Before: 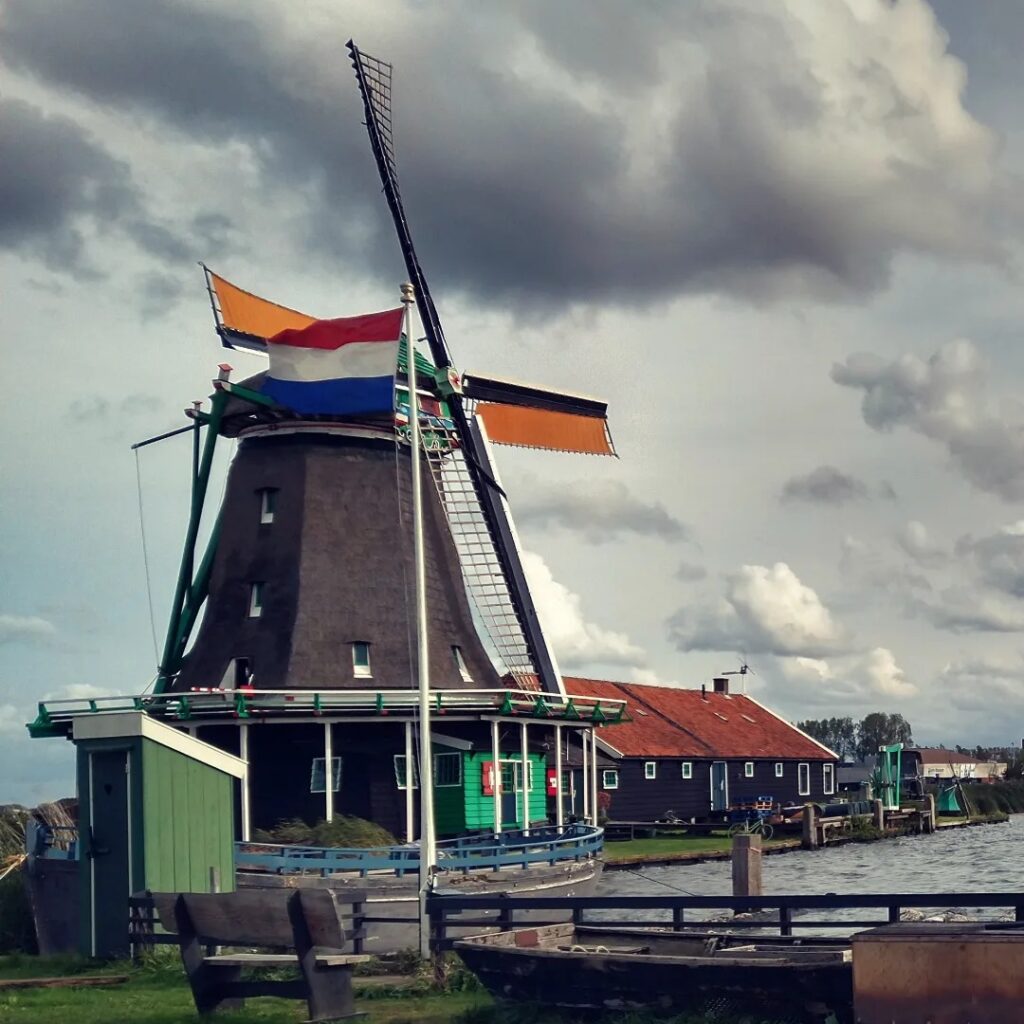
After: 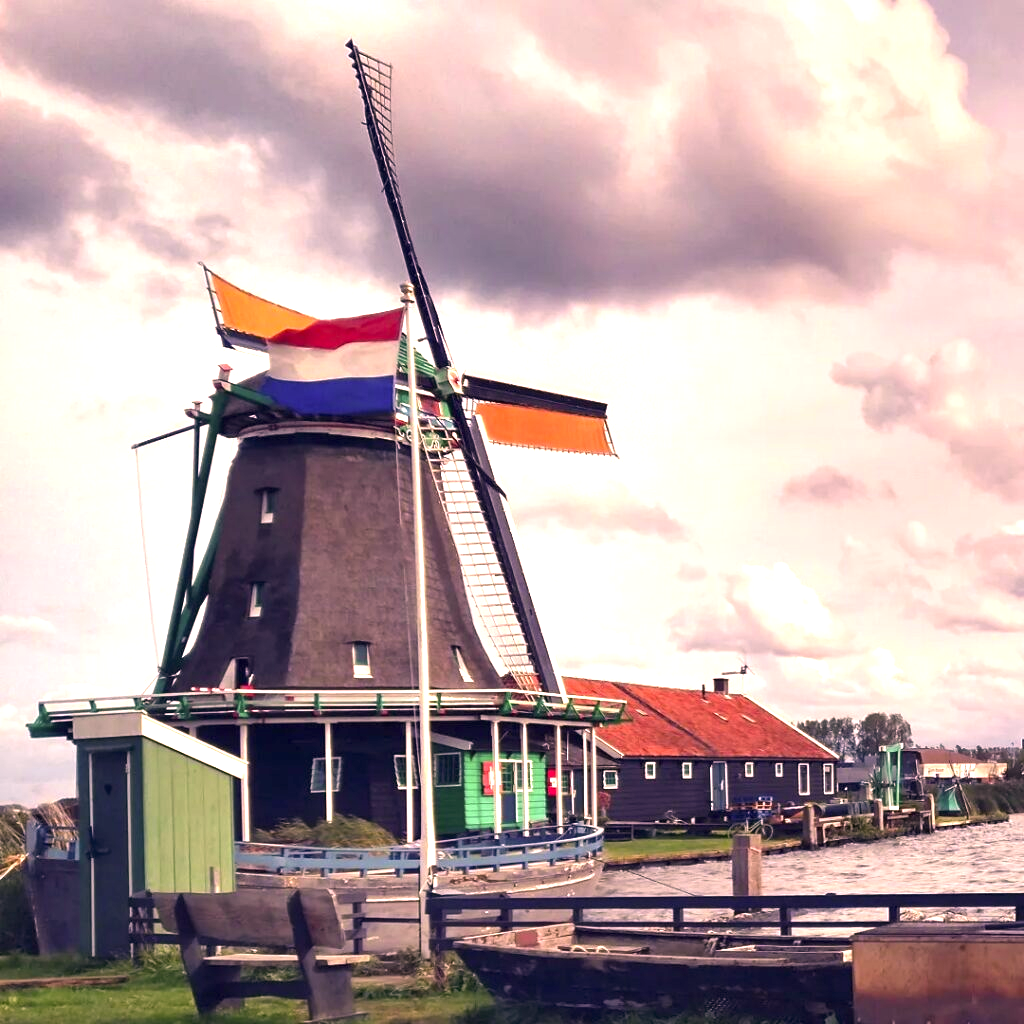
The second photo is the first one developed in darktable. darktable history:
color calibration: illuminant as shot in camera, x 0.358, y 0.373, temperature 4628.91 K
exposure: black level correction 0, exposure 1.198 EV, compensate exposure bias true, compensate highlight preservation false
color correction: highlights a* 21.16, highlights b* 19.61
